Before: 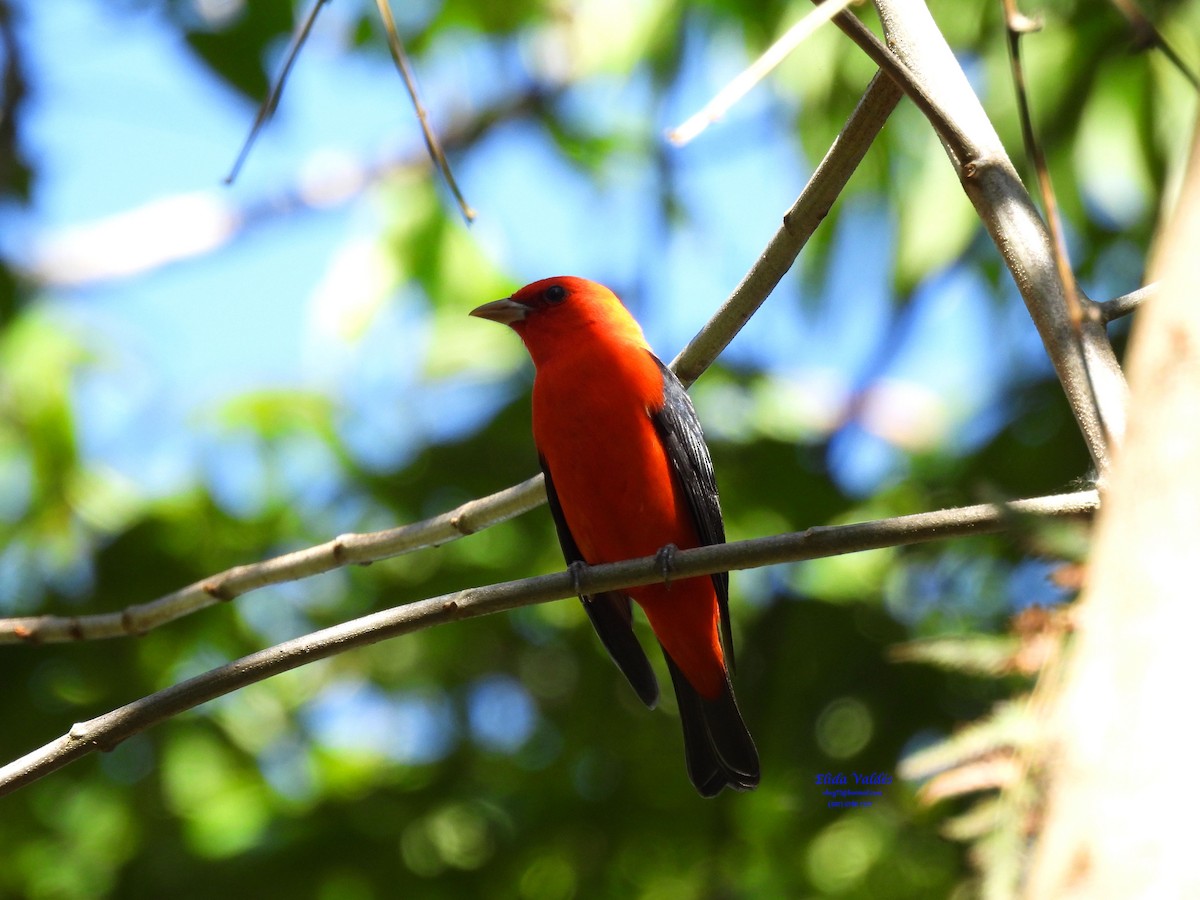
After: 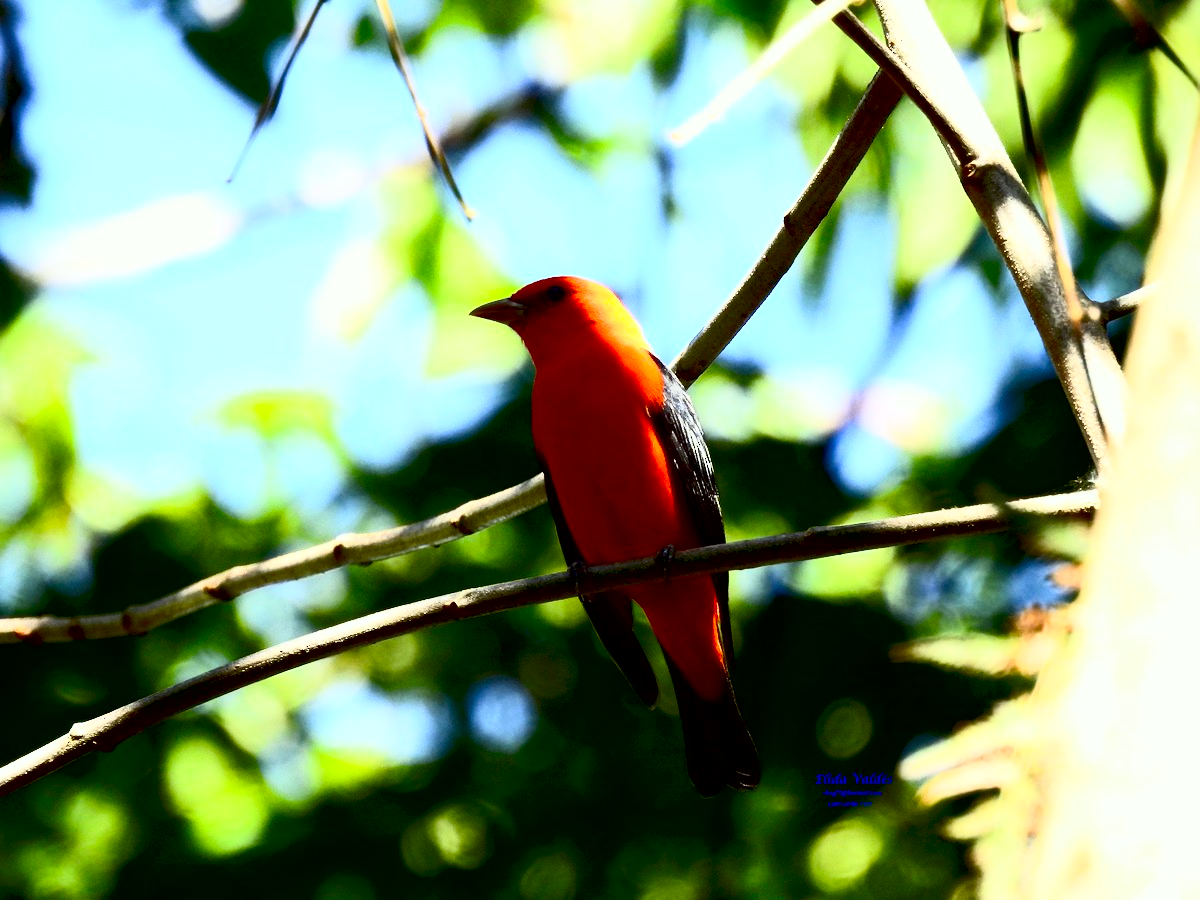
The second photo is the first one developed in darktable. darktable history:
color correction: highlights a* -2.53, highlights b* 2.62
exposure: black level correction 0.029, exposure -0.075 EV, compensate exposure bias true, compensate highlight preservation false
contrast brightness saturation: contrast 0.633, brightness 0.321, saturation 0.143
